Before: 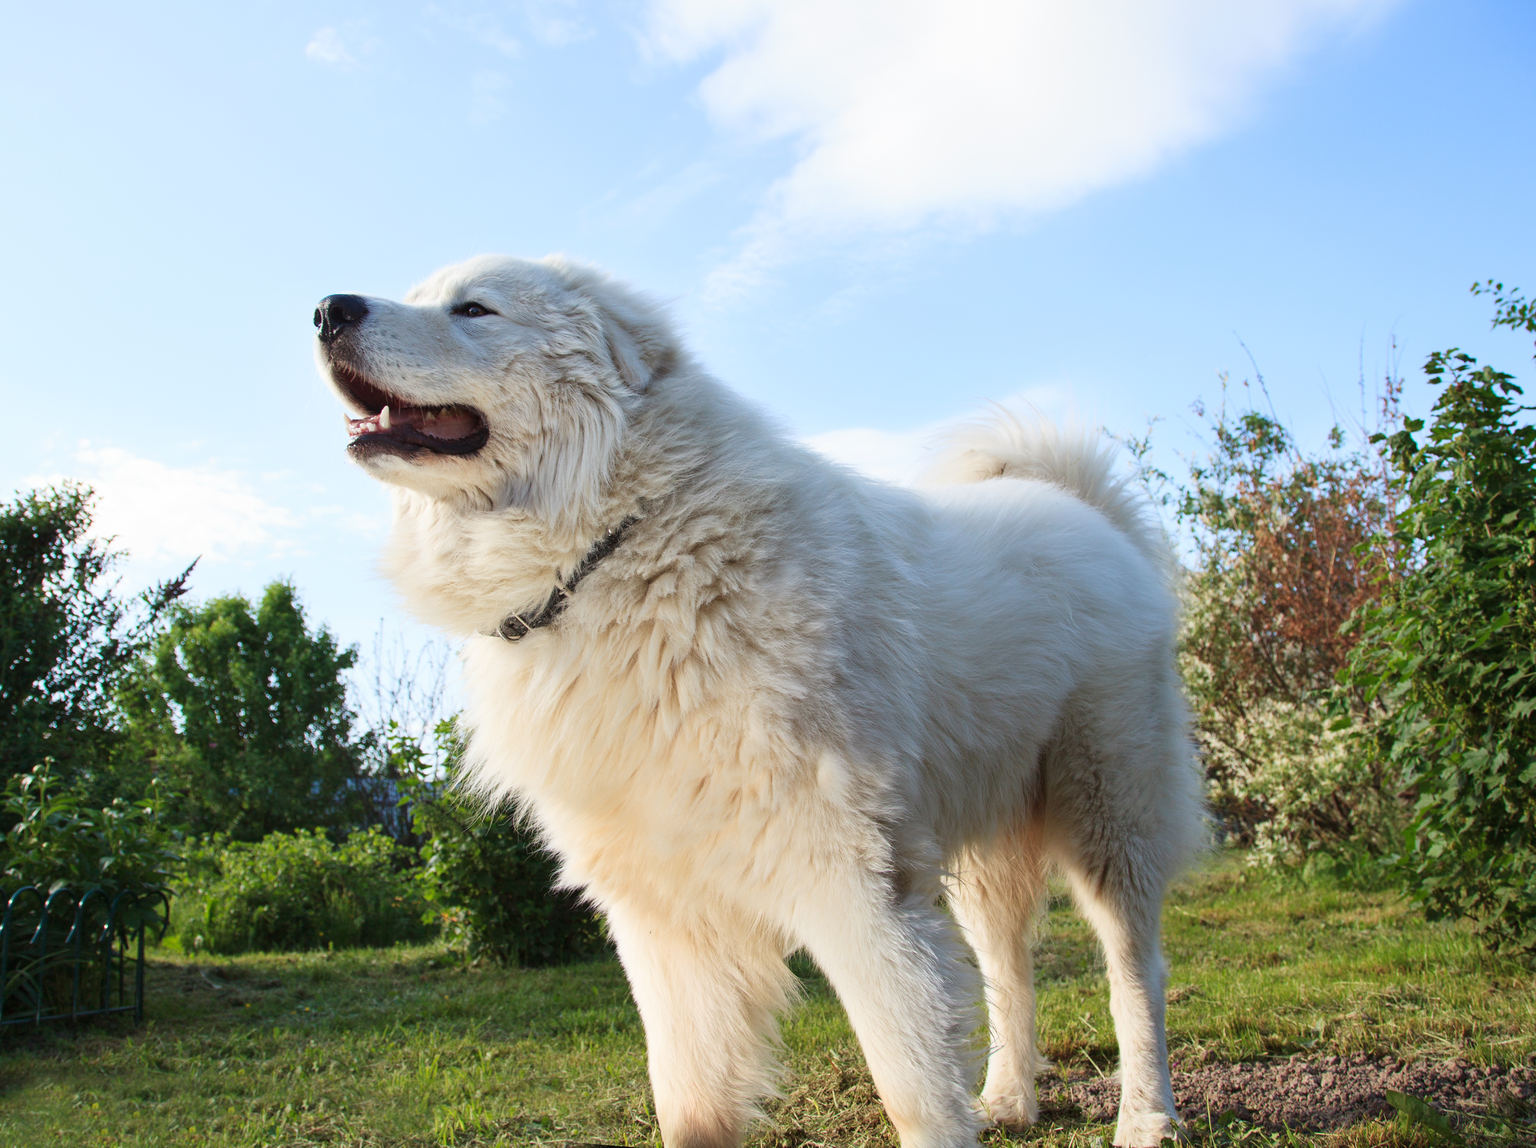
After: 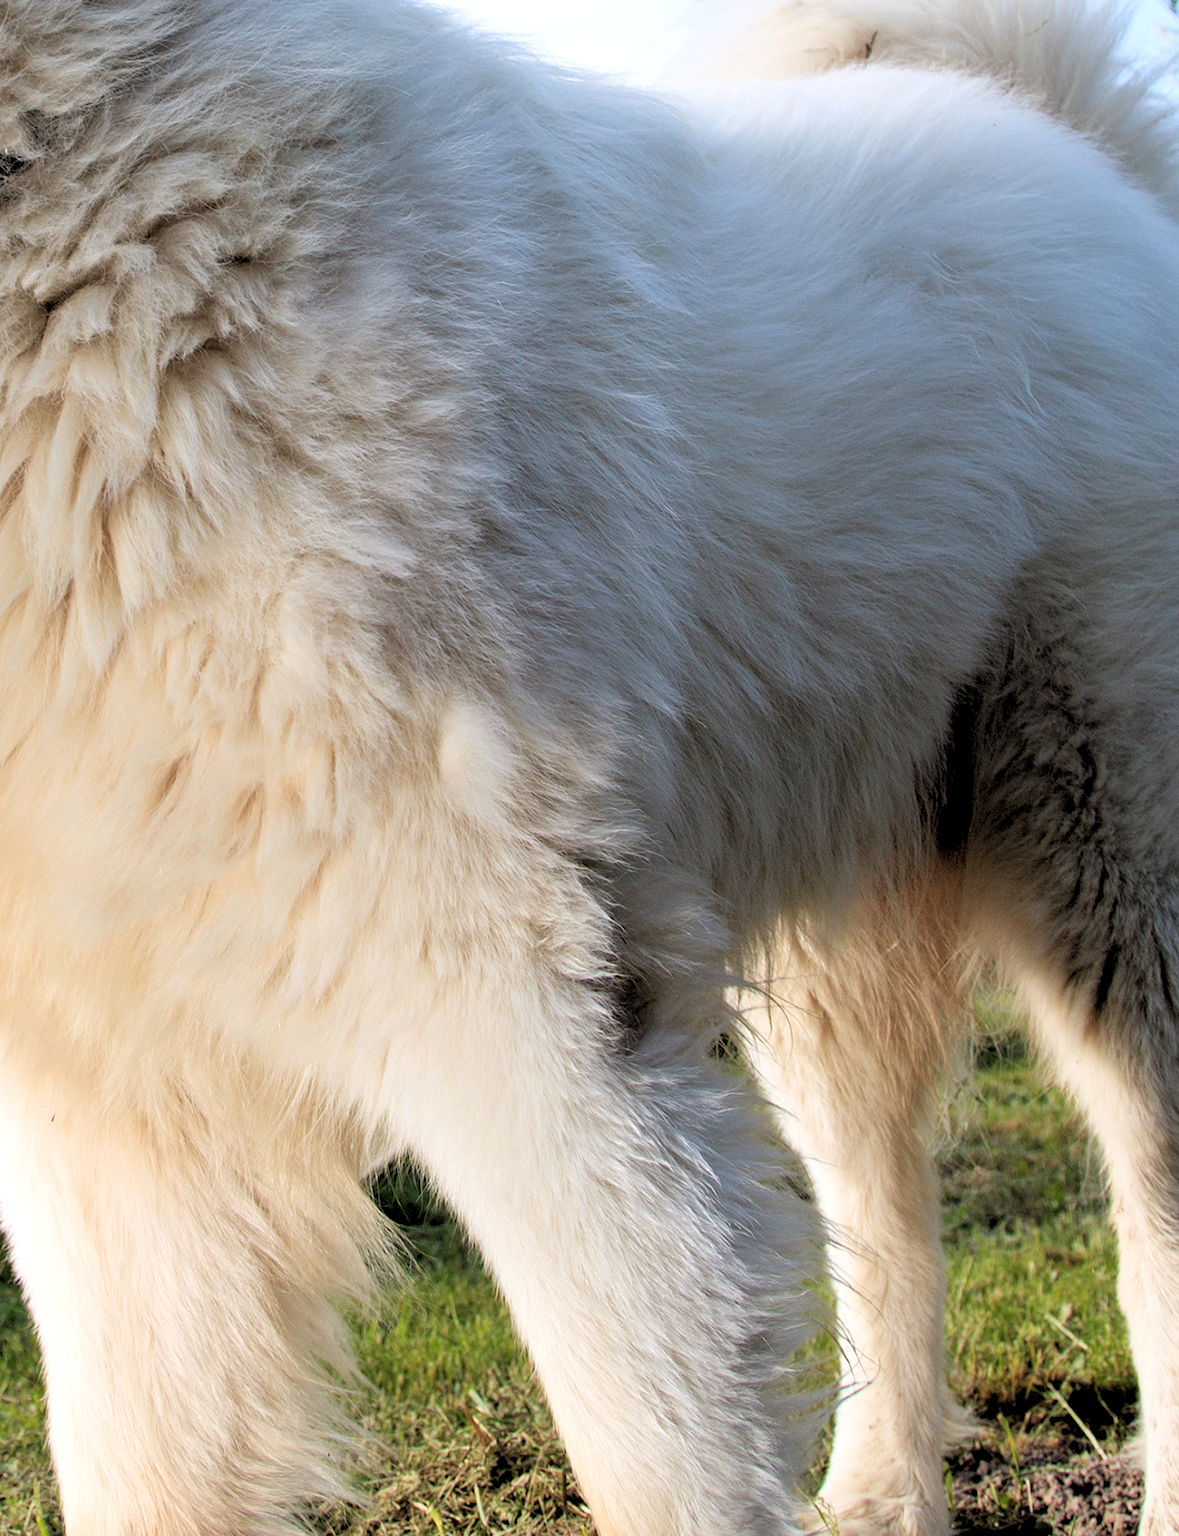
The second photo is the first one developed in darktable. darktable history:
crop: left 40.878%, top 39.176%, right 25.993%, bottom 3.081%
rgb levels: levels [[0.034, 0.472, 0.904], [0, 0.5, 1], [0, 0.5, 1]]
white balance: red 1.004, blue 1.024
